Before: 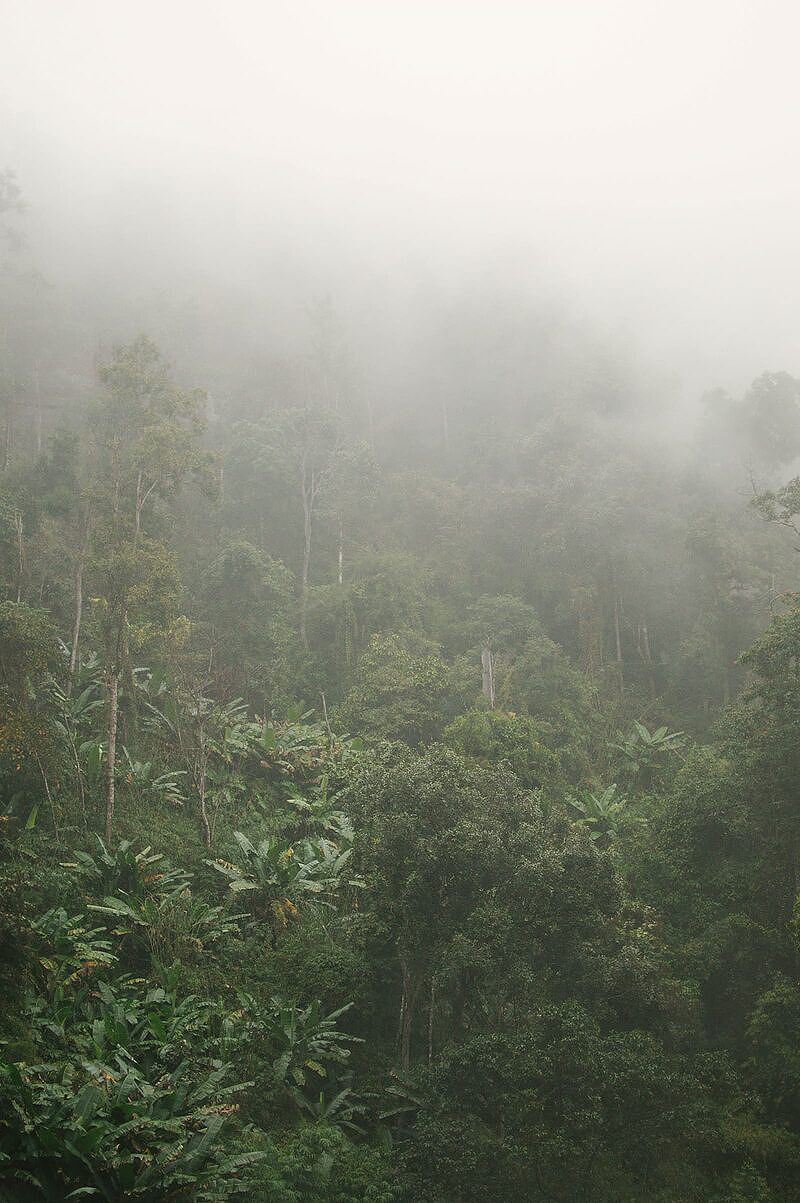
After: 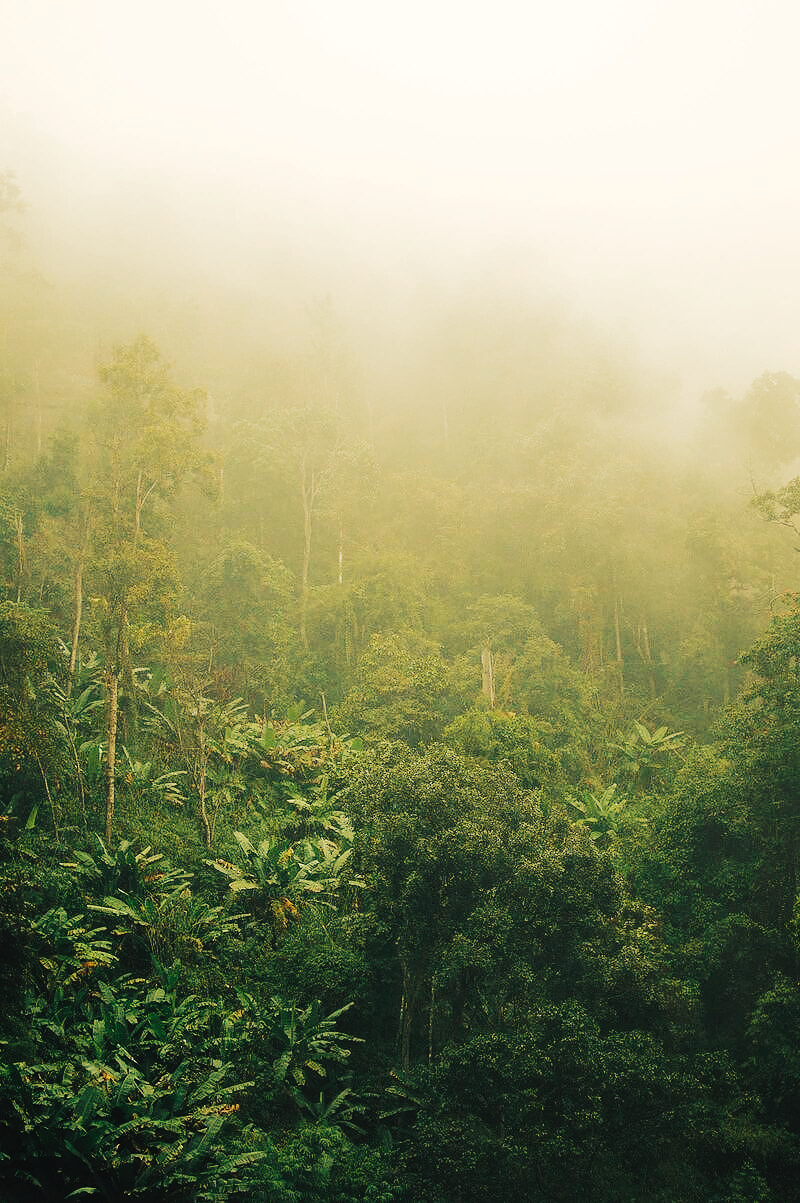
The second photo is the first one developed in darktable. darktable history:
tone curve: curves: ch0 [(0, 0) (0.003, 0.003) (0.011, 0.009) (0.025, 0.018) (0.044, 0.027) (0.069, 0.034) (0.1, 0.043) (0.136, 0.056) (0.177, 0.084) (0.224, 0.138) (0.277, 0.203) (0.335, 0.329) (0.399, 0.451) (0.468, 0.572) (0.543, 0.671) (0.623, 0.754) (0.709, 0.821) (0.801, 0.88) (0.898, 0.938) (1, 1)], preserve colors none
color look up table: target L [92.62, 91.16, 82.31, 69.86, 65.21, 66.43, 60.53, 49.42, 36.11, 38.09, 19.91, 200.77, 102.77, 86.48, 75.95, 73.76, 69.81, 66.1, 58.75, 52.92, 51.34, 57.19, 52.88, 53.82, 44.31, 24.03, 9.506, 95.59, 84.24, 72.46, 86.61, 70.2, 63.45, 55.36, 78.92, 66.32, 43.03, 30.39, 35.27, 20.44, 2.049, 90.69, 89.69, 73.58, 66.67, 63.07, 68.27, 51.24, 38.12], target a [-19.95, -24.93, -45.3, -17.24, -38.88, -8.544, -38.25, -25.34, -18.61, -19.92, -8.949, 0, 0, -2.948, 19.79, 17.19, 33.49, 31.79, 8.198, 18.42, 18.41, 45.36, 52.86, 49.01, 31.88, 27.33, 16.63, 14.56, 15.48, 18.39, 16.72, 21.18, 40.17, 10.69, 16.68, 8.59, 8.539, 27.88, 16.63, 10.18, -0.205, -27.21, -32.23, -31.74, -25.86, -13.31, -2.472, -15, -11.58], target b [63.19, 52.8, 53.83, 31.77, 46.14, 55.42, 37.24, 16.82, 18.89, 12.58, 11.2, -0.001, -0.002, 65.13, 47.34, 65.67, 31.09, 49.95, 26.91, 38.69, 34.2, 35.38, 23.02, 41.94, 16.67, 14.15, 9.025, 11.85, 16.54, 25.87, 8.364, 19.1, 21.98, 9.518, 11.7, -19.06, -14.86, -0.765, -18.58, -15.08, -6.796, 4.567, 3.003, 27.66, 3.357, -1.993, -15.66, -0.752, -0.712], num patches 49
